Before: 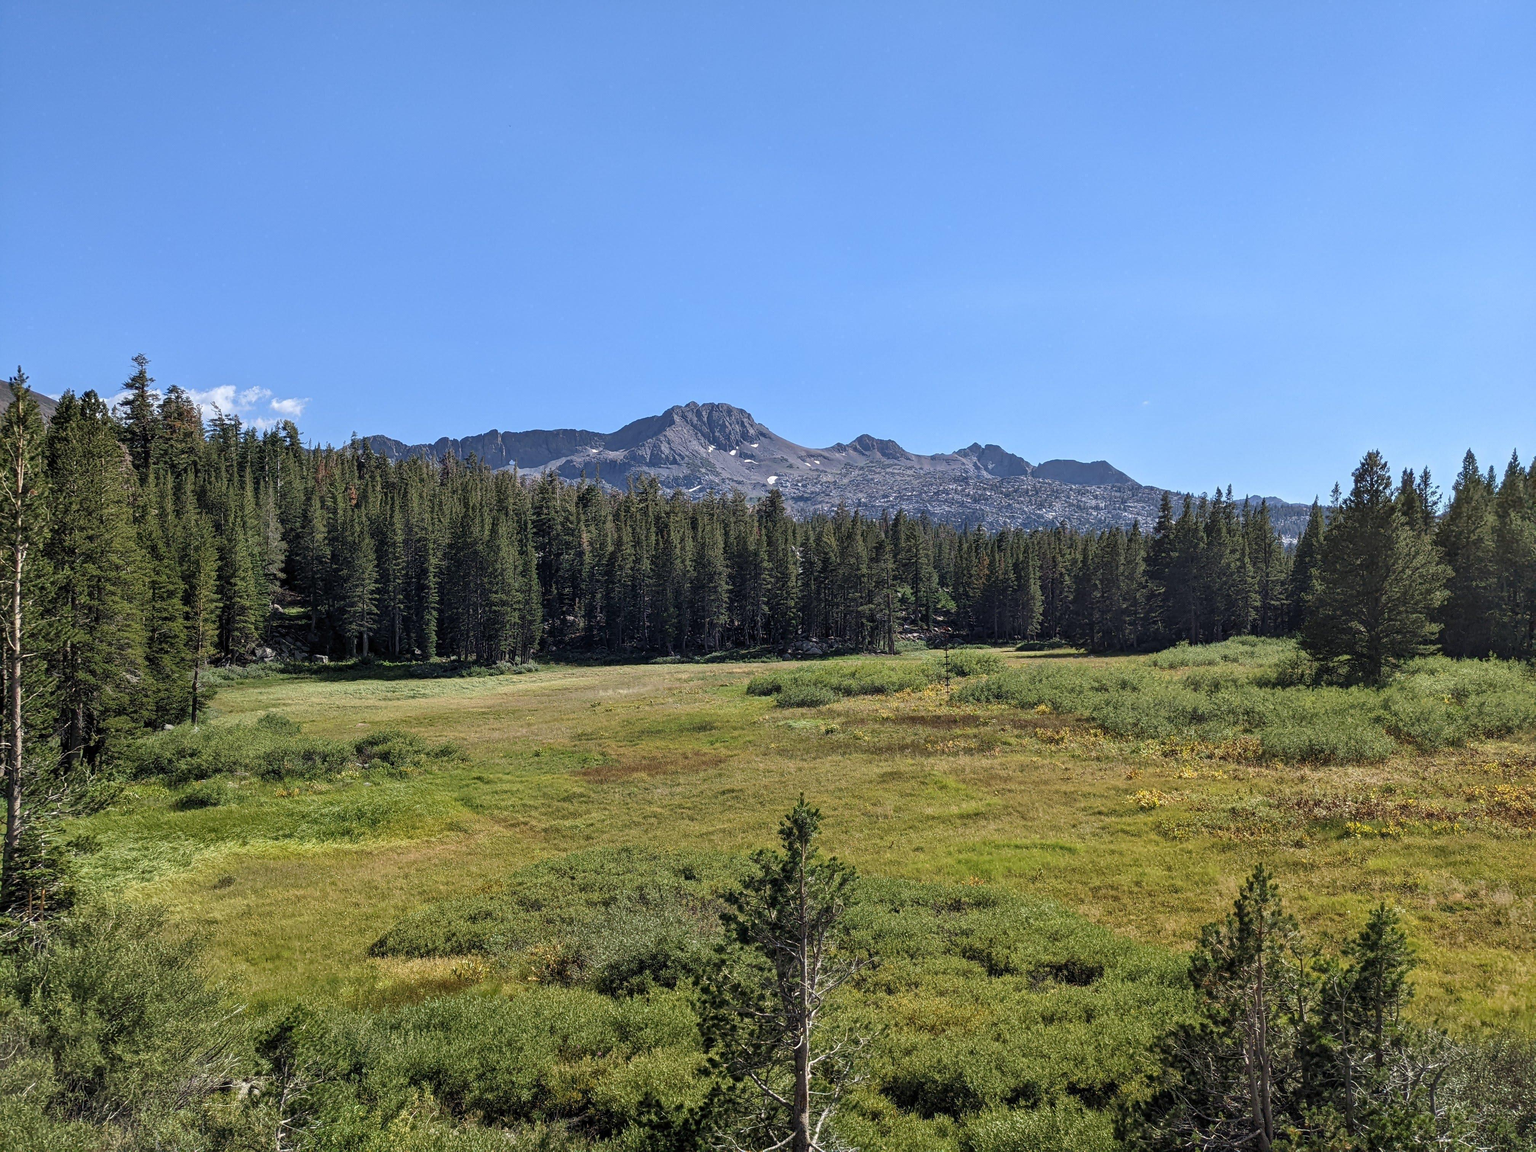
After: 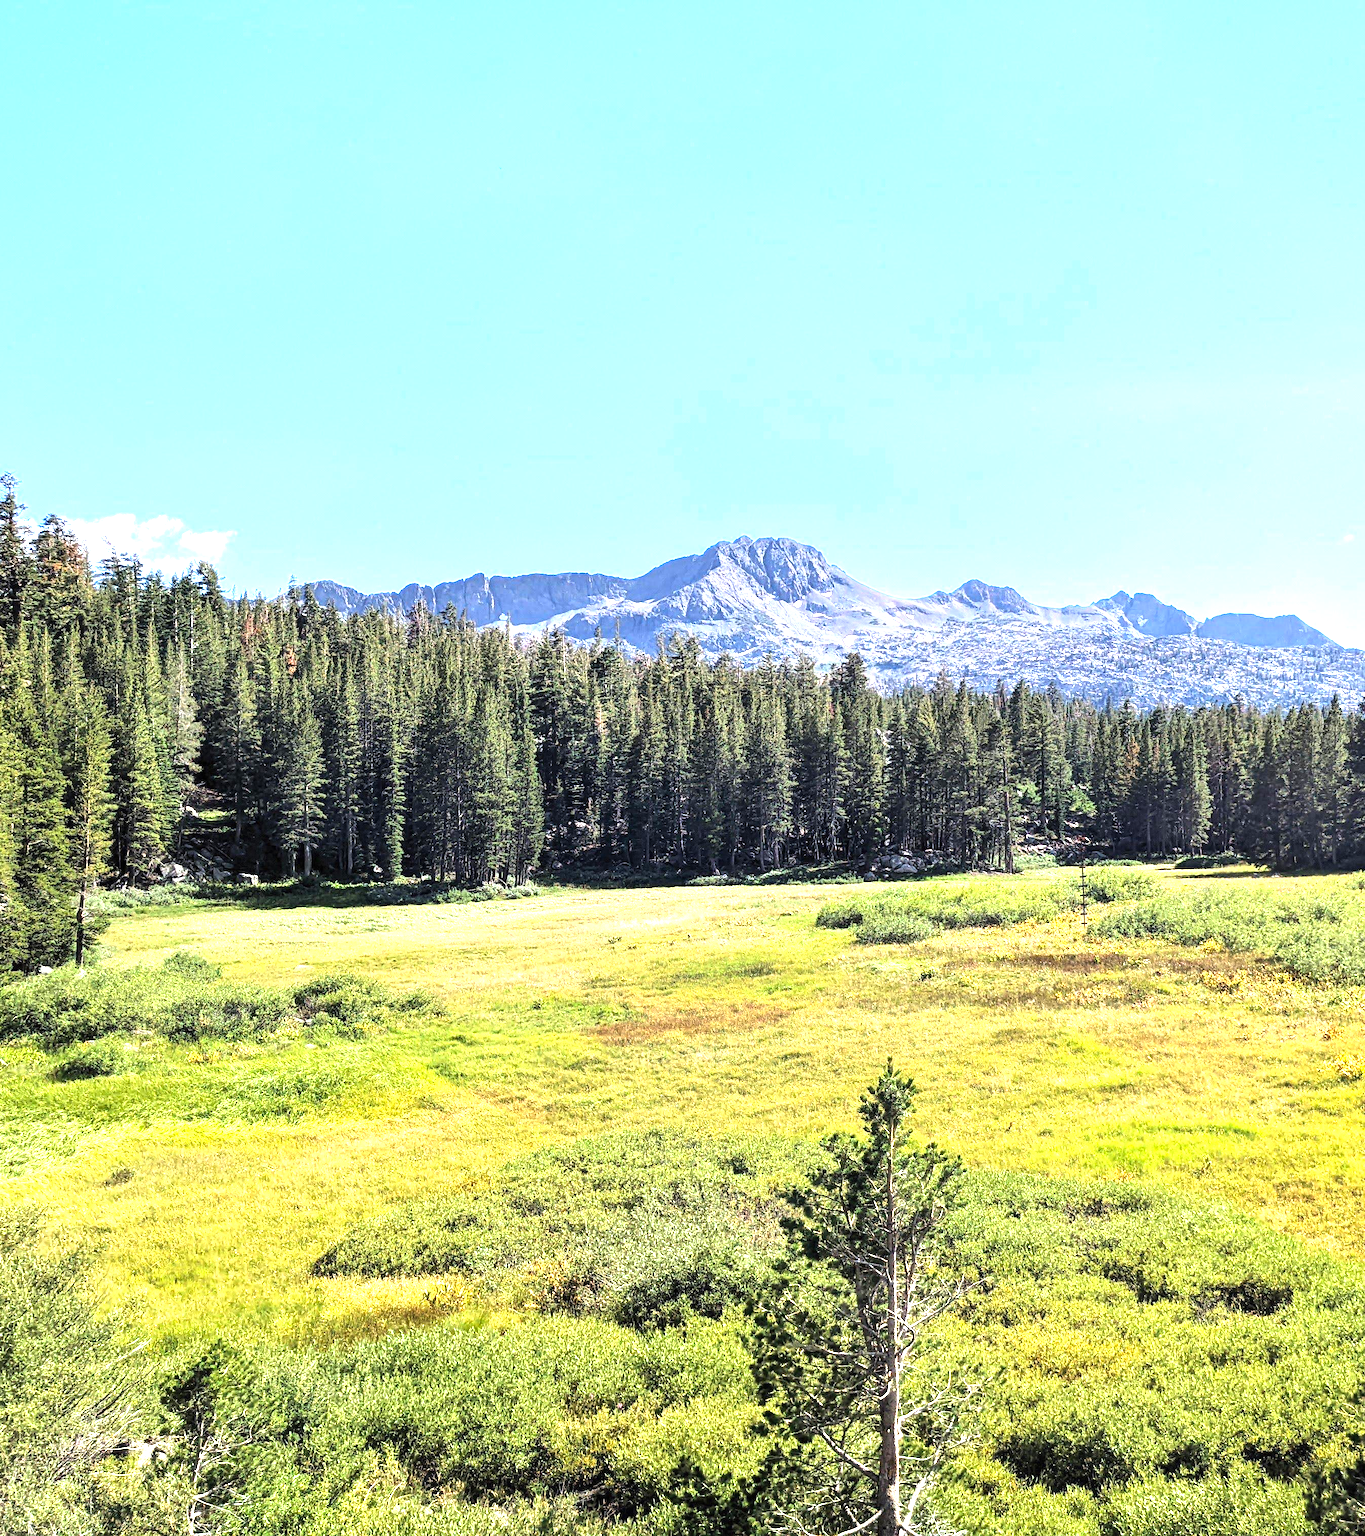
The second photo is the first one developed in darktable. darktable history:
contrast brightness saturation: contrast 0.07, brightness 0.08, saturation 0.18
exposure: black level correction 0, exposure 1.3 EV, compensate highlight preservation false
tone equalizer: -8 EV -0.75 EV, -7 EV -0.7 EV, -6 EV -0.6 EV, -5 EV -0.4 EV, -3 EV 0.4 EV, -2 EV 0.6 EV, -1 EV 0.7 EV, +0 EV 0.75 EV, edges refinement/feathering 500, mask exposure compensation -1.57 EV, preserve details no
crop and rotate: left 8.786%, right 24.548%
